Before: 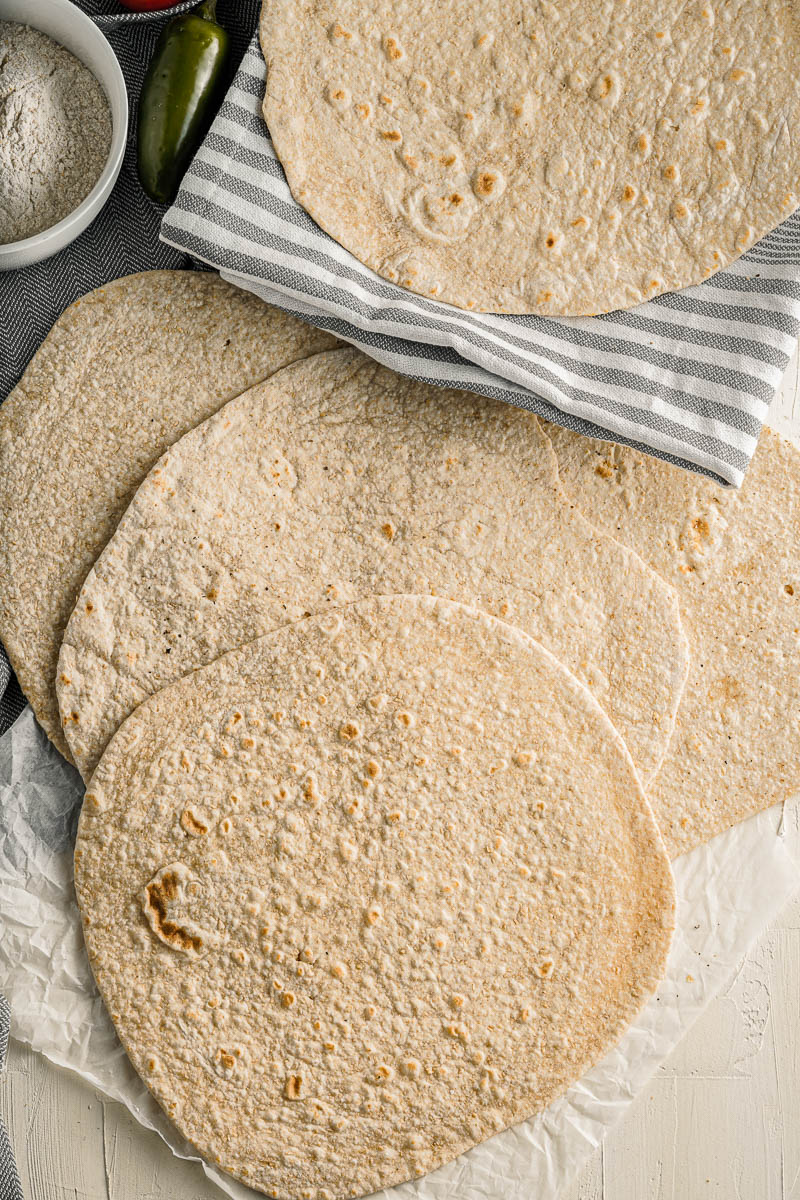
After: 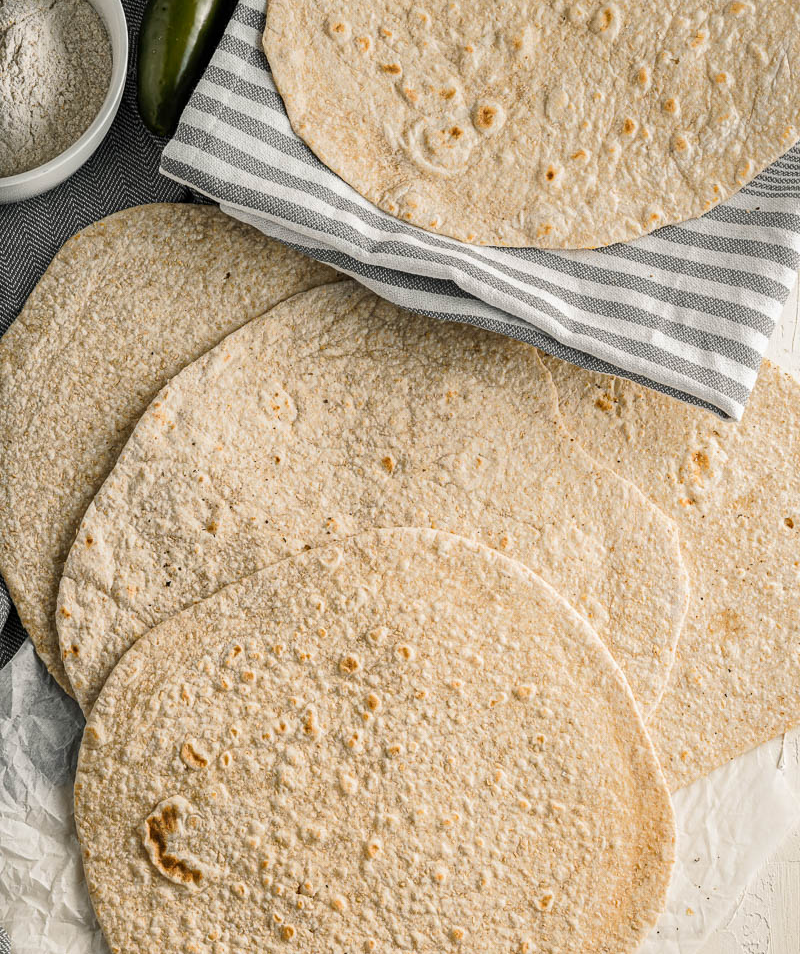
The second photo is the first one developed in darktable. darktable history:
crop and rotate: top 5.657%, bottom 14.834%
